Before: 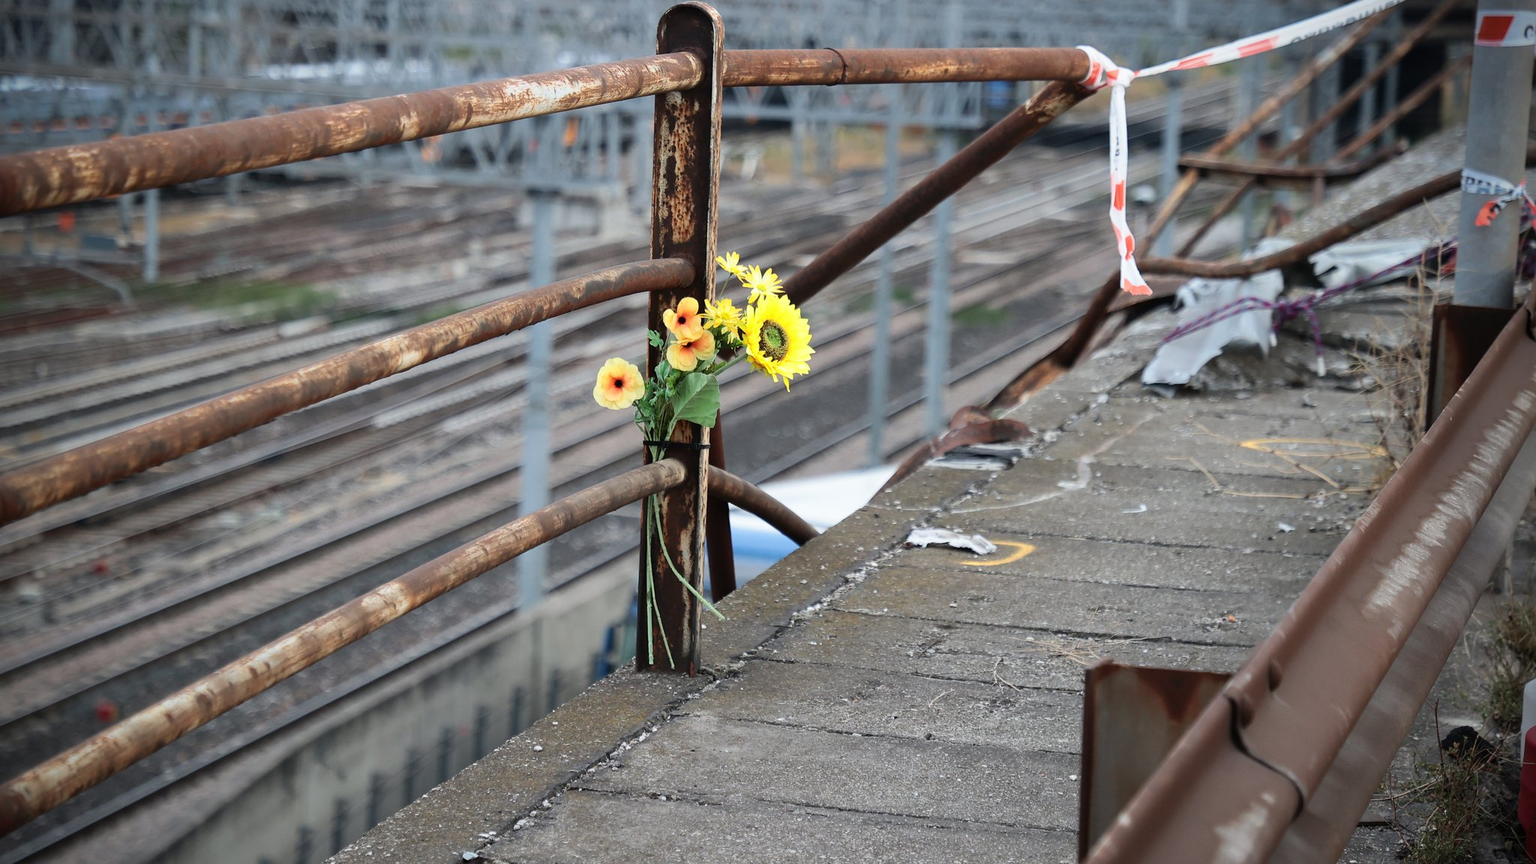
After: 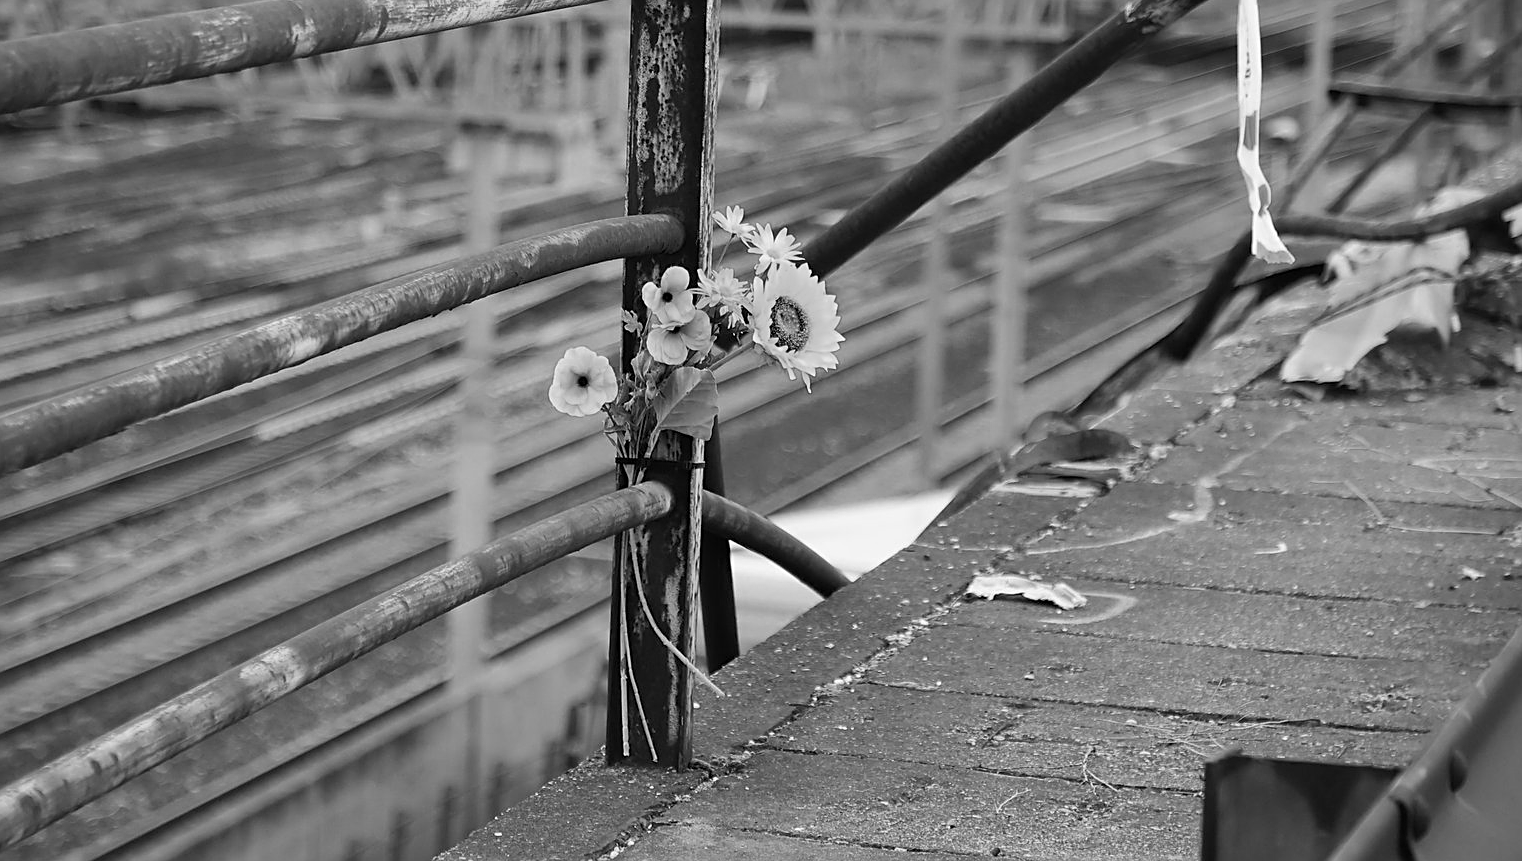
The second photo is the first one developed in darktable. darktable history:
crop and rotate: left 11.833%, top 11.36%, right 13.815%, bottom 13.884%
shadows and highlights: shadows 52.36, highlights -28.4, soften with gaussian
sharpen: on, module defaults
color calibration: output gray [0.246, 0.254, 0.501, 0], x 0.355, y 0.367, temperature 4713.02 K, saturation algorithm version 1 (2020)
